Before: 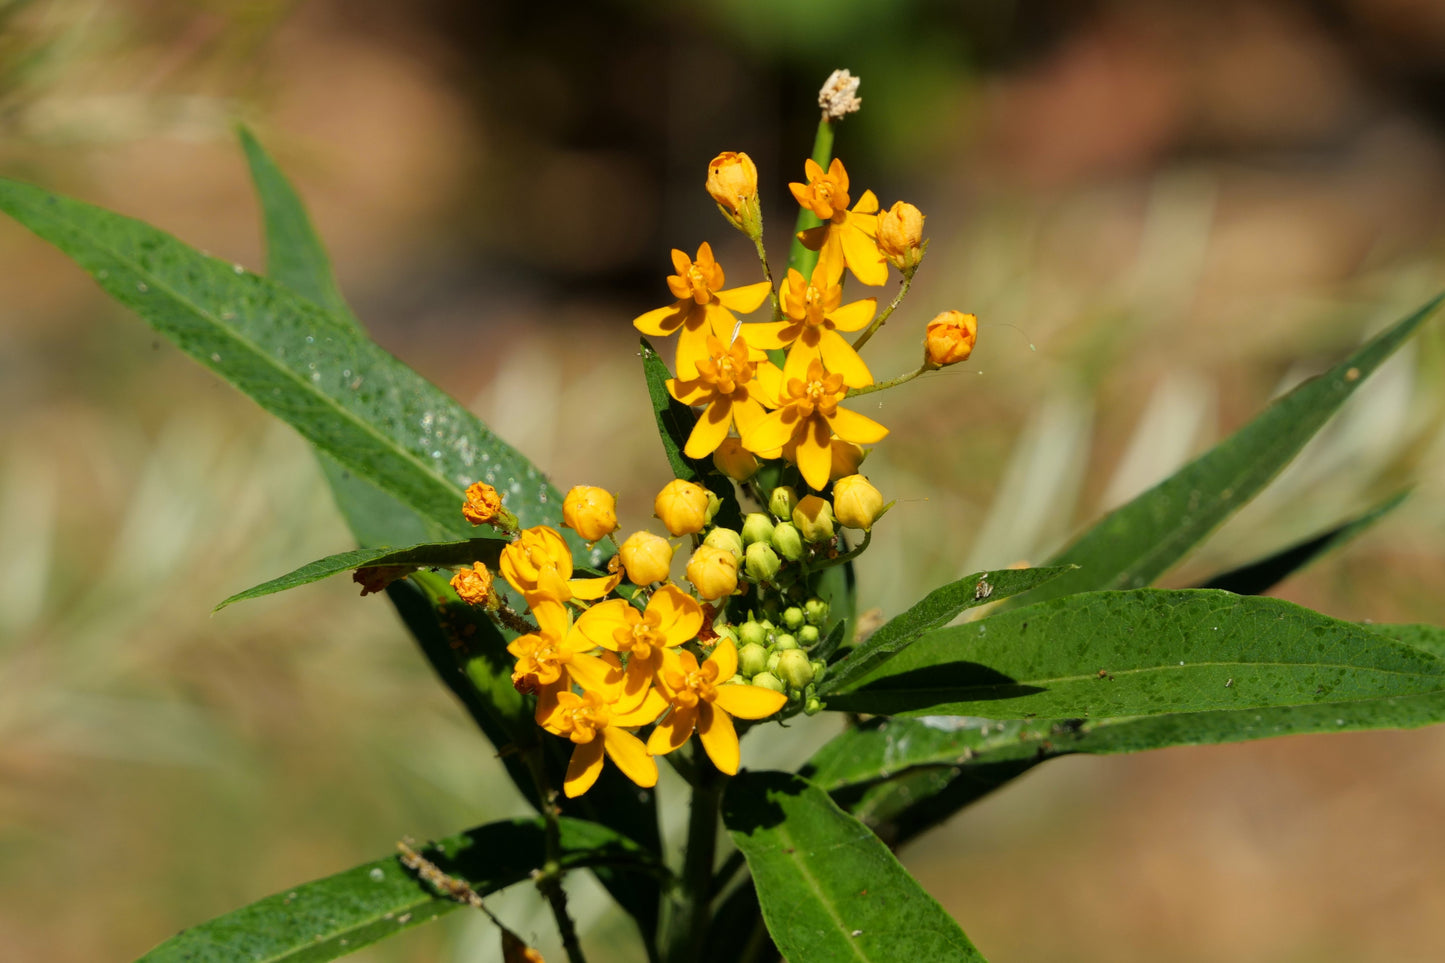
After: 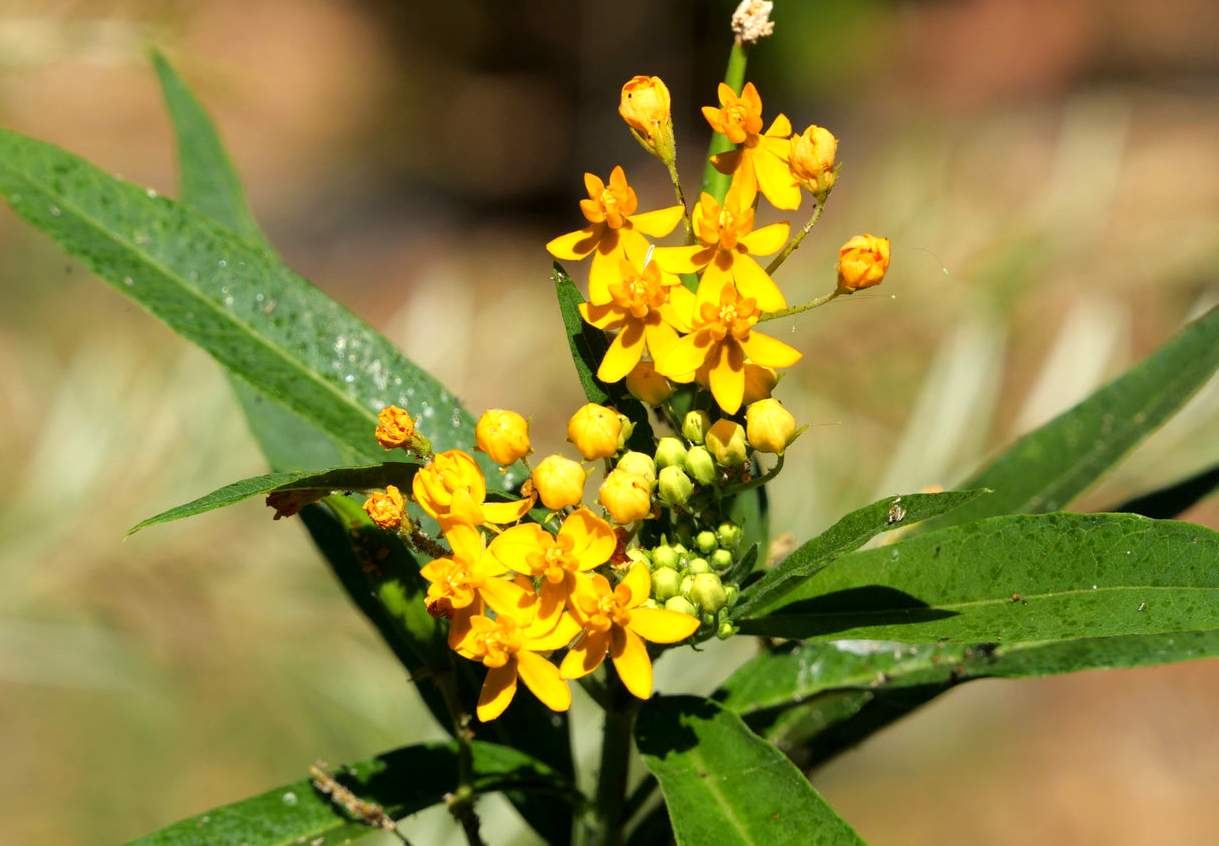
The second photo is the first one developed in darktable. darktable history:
crop: left 6.053%, top 7.945%, right 9.535%, bottom 4.118%
exposure: black level correction 0.001, exposure 0.5 EV, compensate exposure bias true, compensate highlight preservation false
